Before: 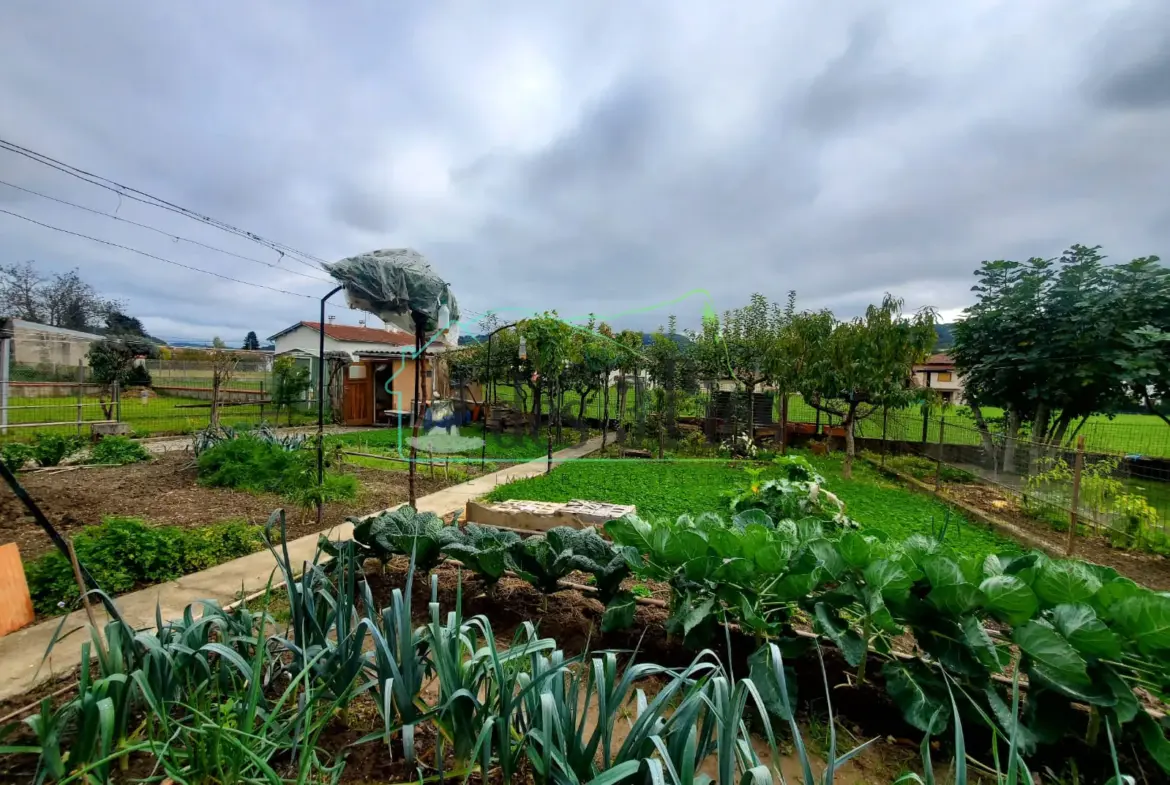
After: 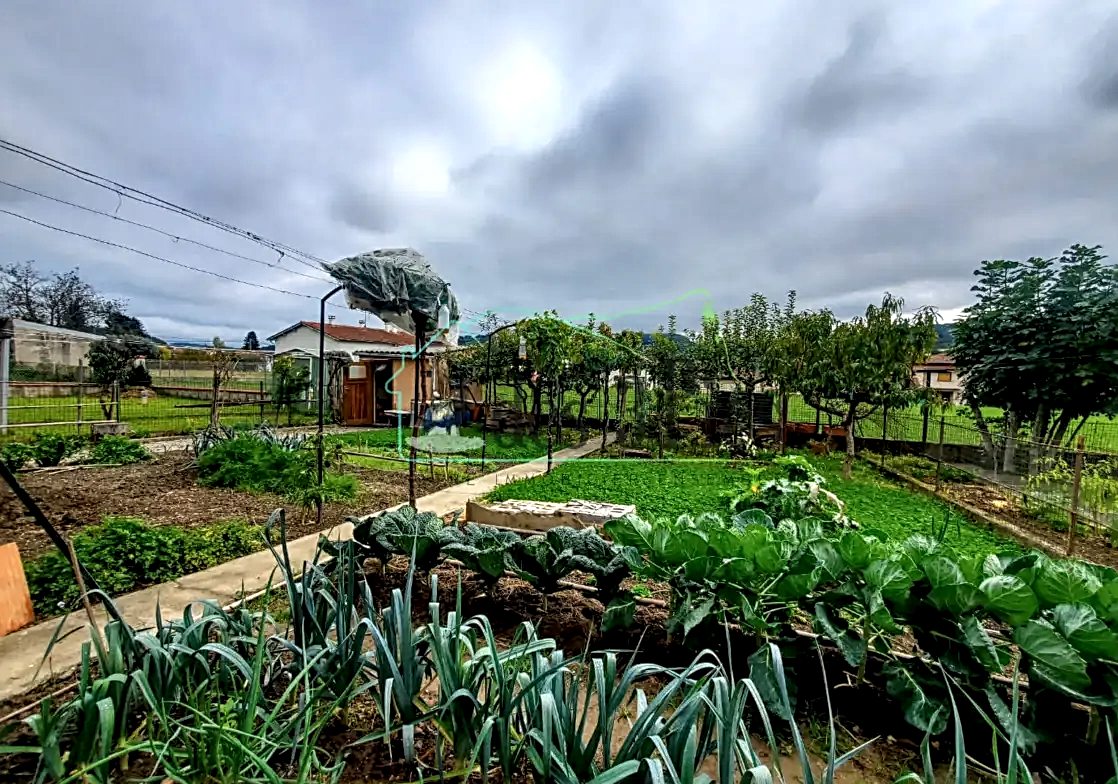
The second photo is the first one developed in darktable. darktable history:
sharpen: radius 2.558, amount 0.642
local contrast: detail 150%
crop: right 4.424%, bottom 0.031%
